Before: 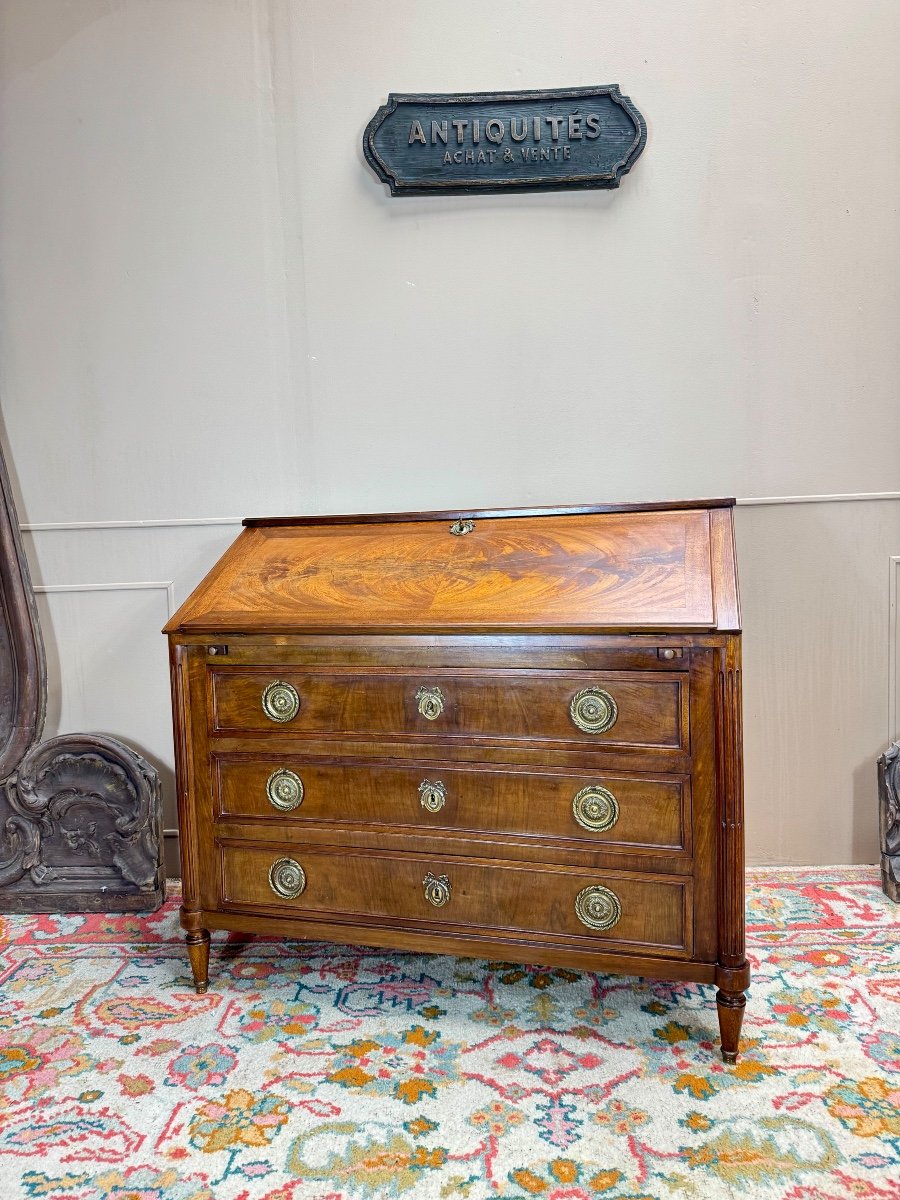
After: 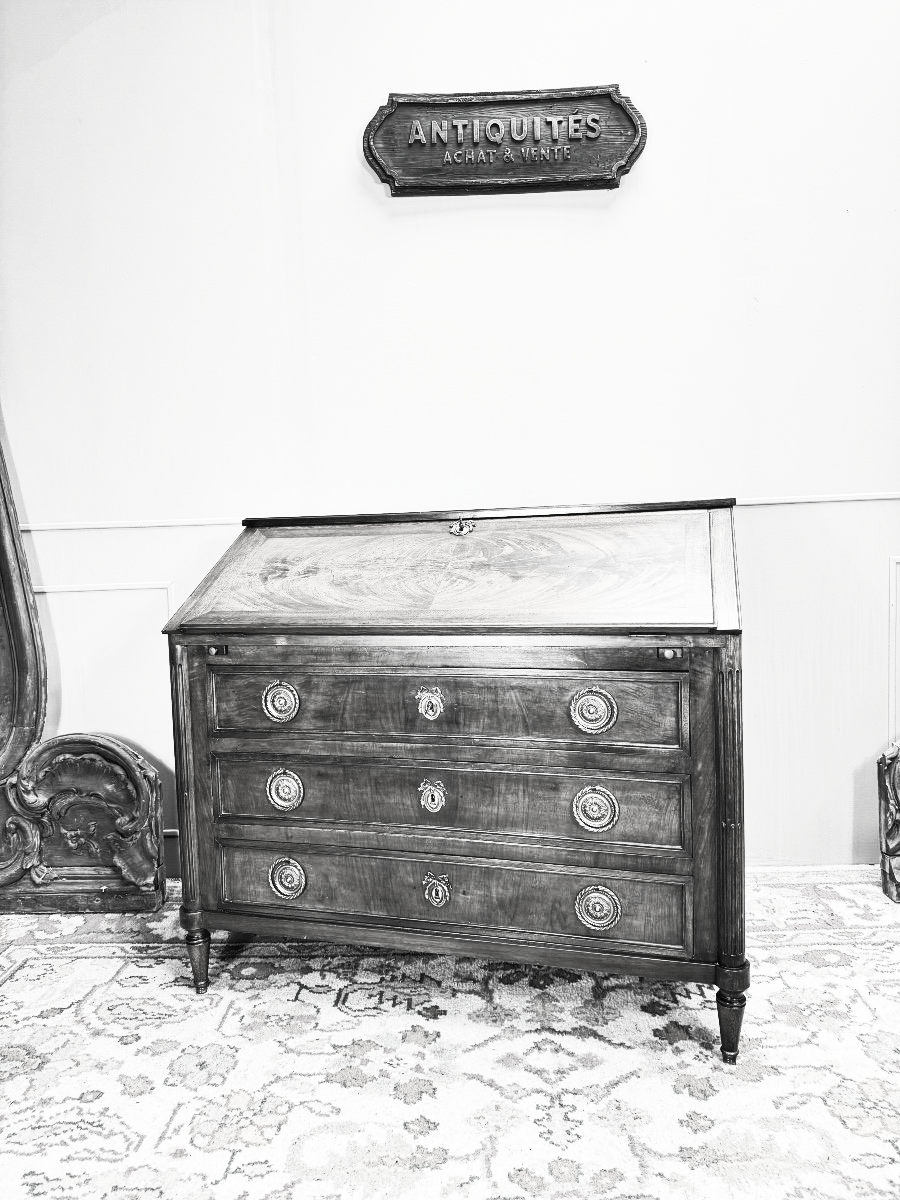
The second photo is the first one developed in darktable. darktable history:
contrast brightness saturation: contrast 0.549, brightness 0.465, saturation -0.986
